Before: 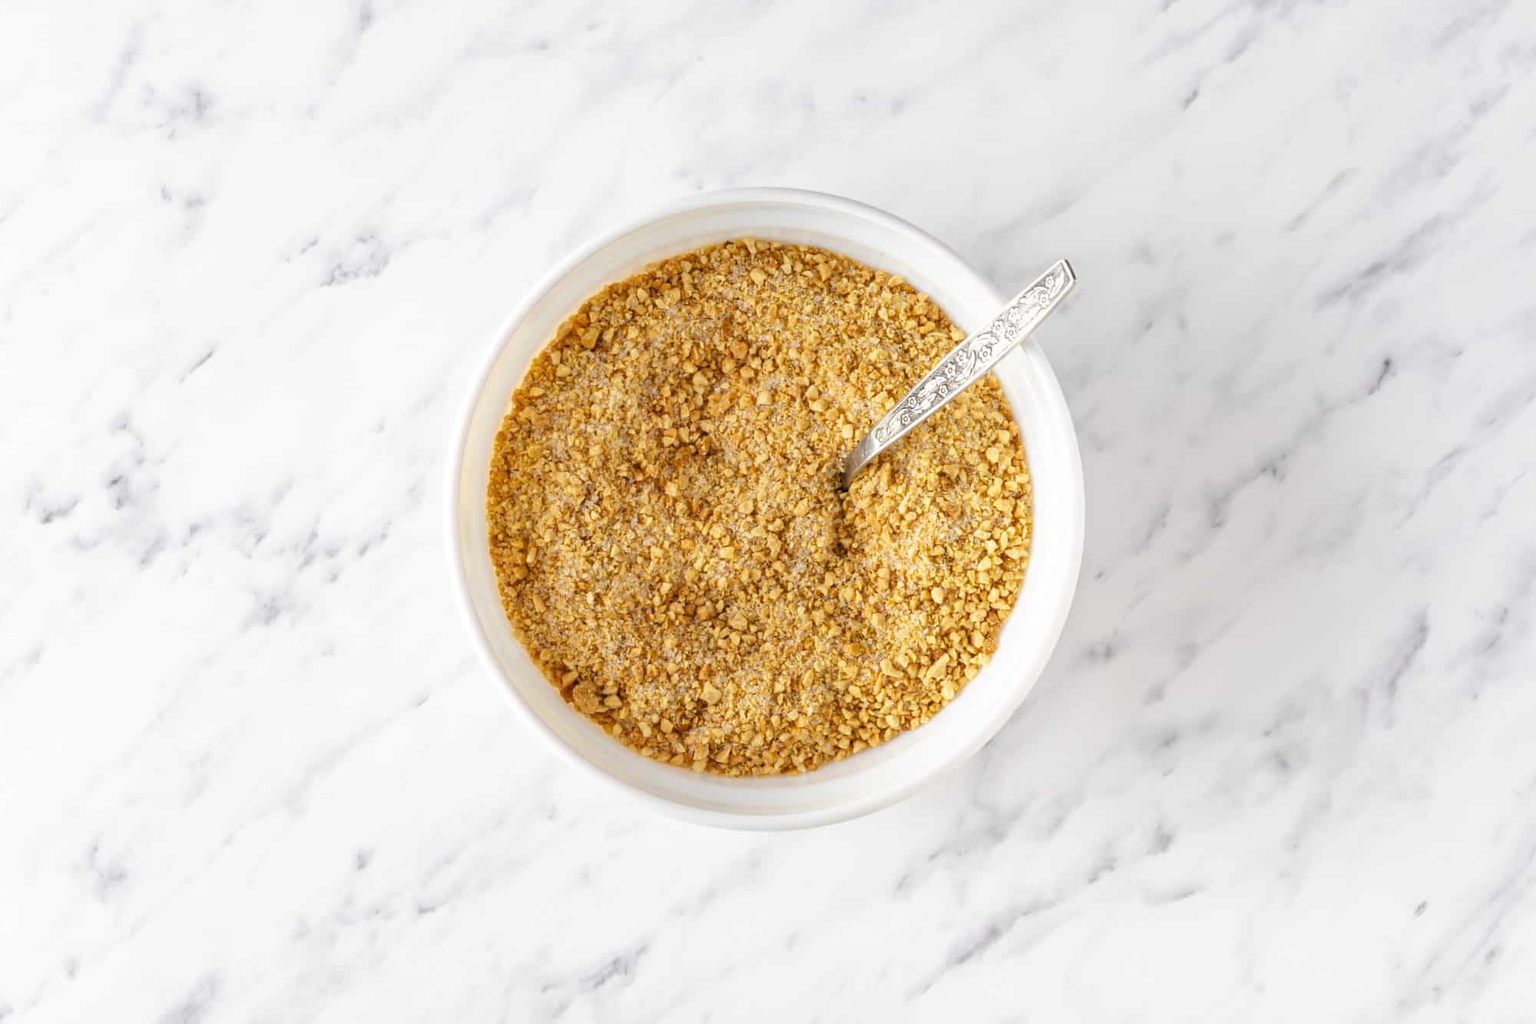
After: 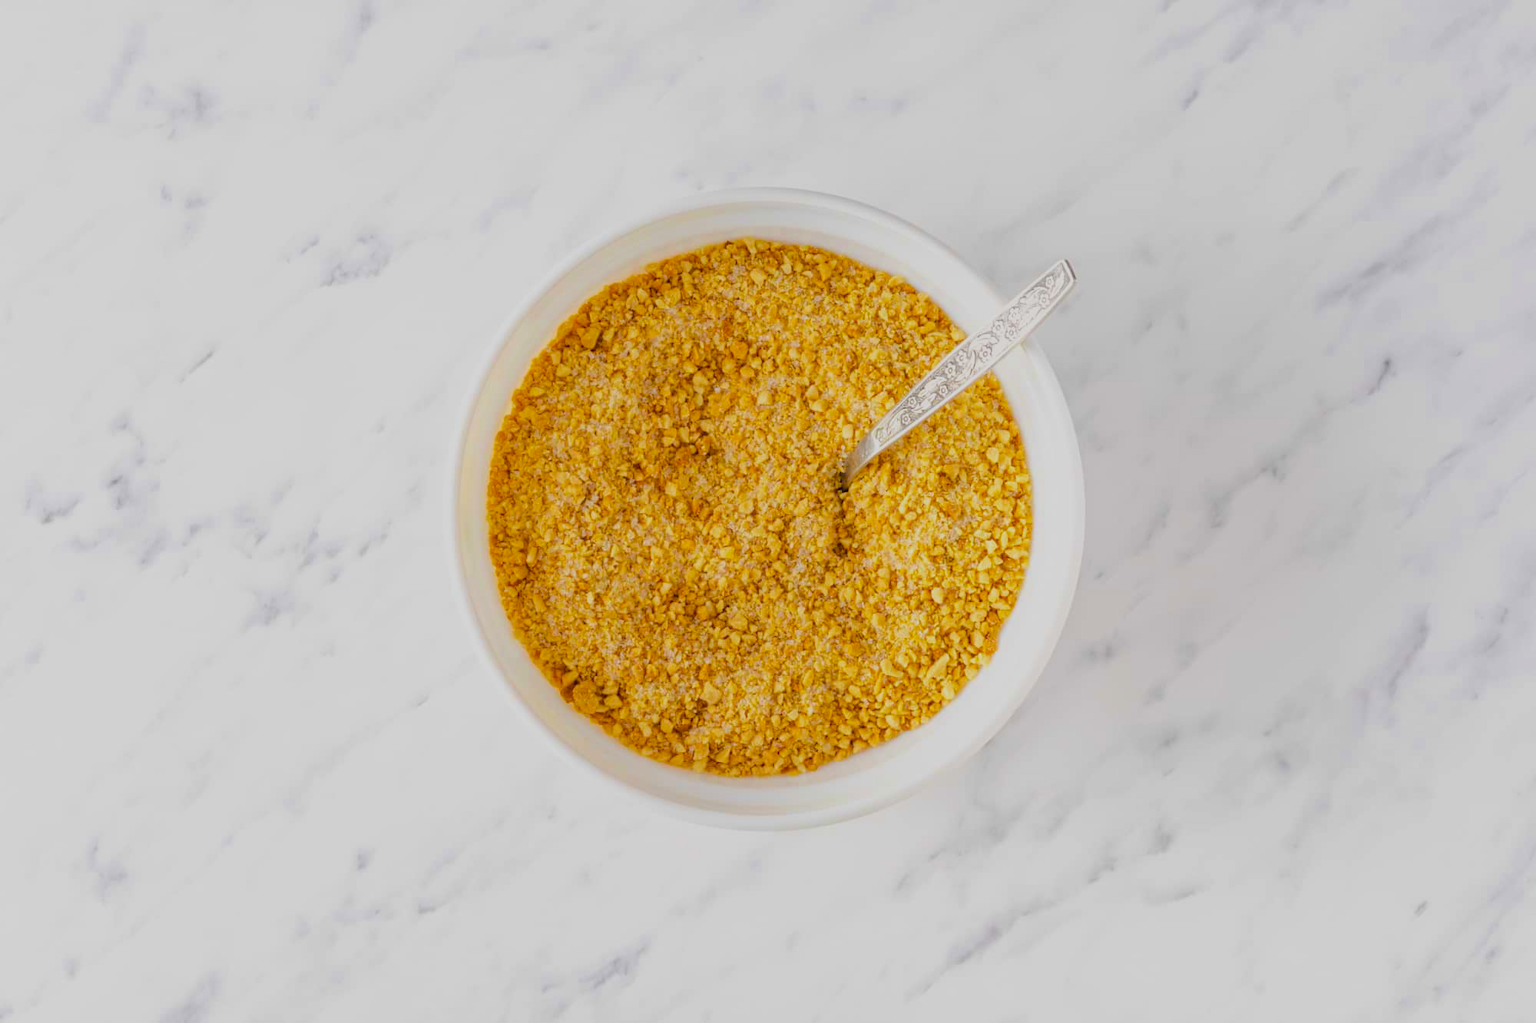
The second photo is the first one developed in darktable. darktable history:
haze removal: strength -0.05
filmic rgb: middle gray luminance 18.42%, black relative exposure -10.5 EV, white relative exposure 3.4 EV, threshold 6 EV, target black luminance 0%, hardness 6.03, latitude 99%, contrast 0.847, shadows ↔ highlights balance 0.505%, add noise in highlights 0, preserve chrominance max RGB, color science v3 (2019), use custom middle-gray values true, iterations of high-quality reconstruction 0, contrast in highlights soft, enable highlight reconstruction true
color balance rgb: perceptual saturation grading › global saturation 25%, perceptual brilliance grading › mid-tones 10%, perceptual brilliance grading › shadows 15%, global vibrance 20%
